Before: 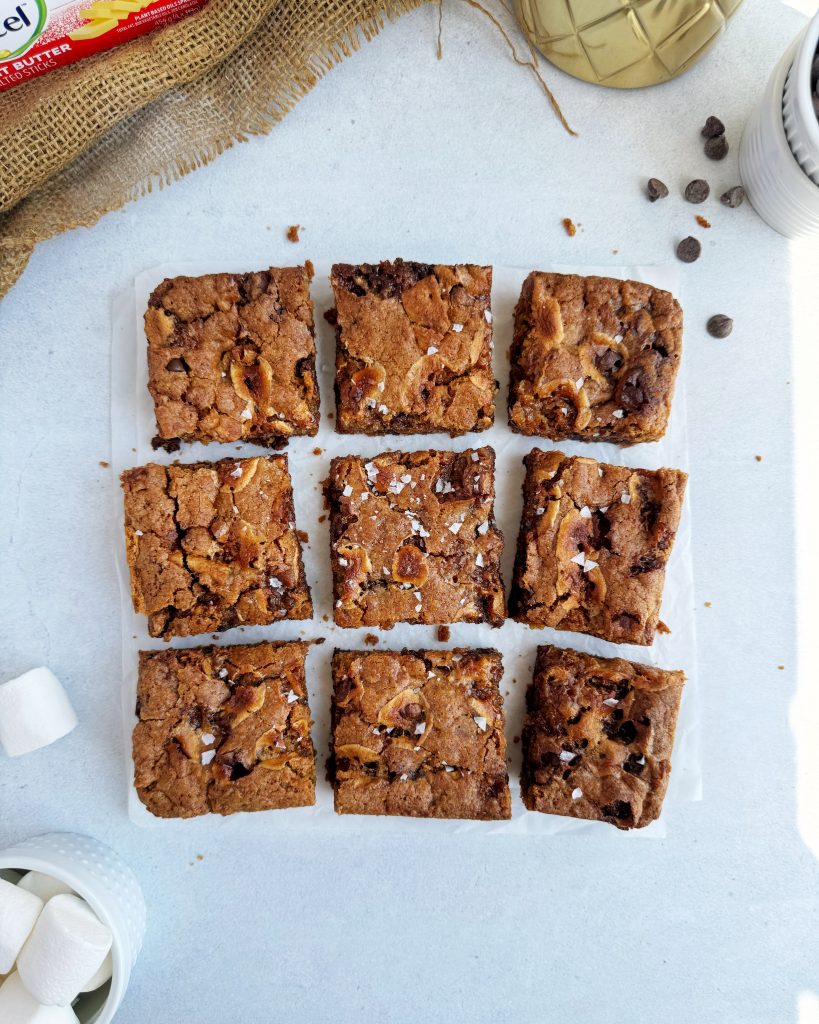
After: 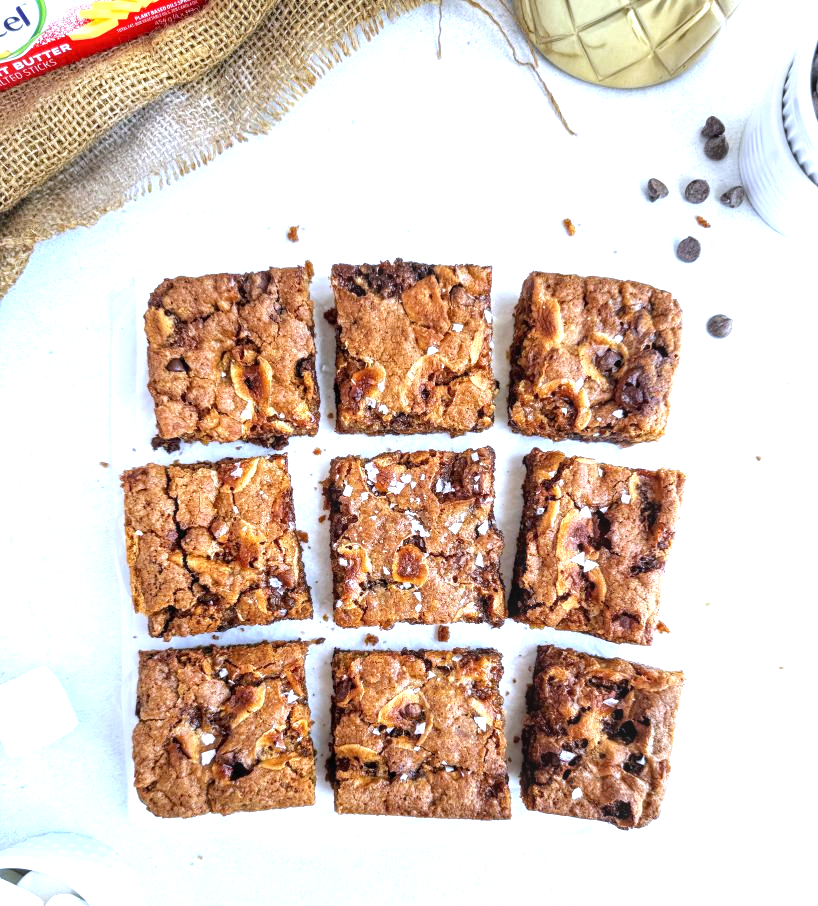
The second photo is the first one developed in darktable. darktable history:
crop and rotate: top 0%, bottom 11.49%
local contrast: on, module defaults
white balance: red 0.948, green 1.02, blue 1.176
exposure: black level correction 0, exposure 1 EV, compensate exposure bias true, compensate highlight preservation false
